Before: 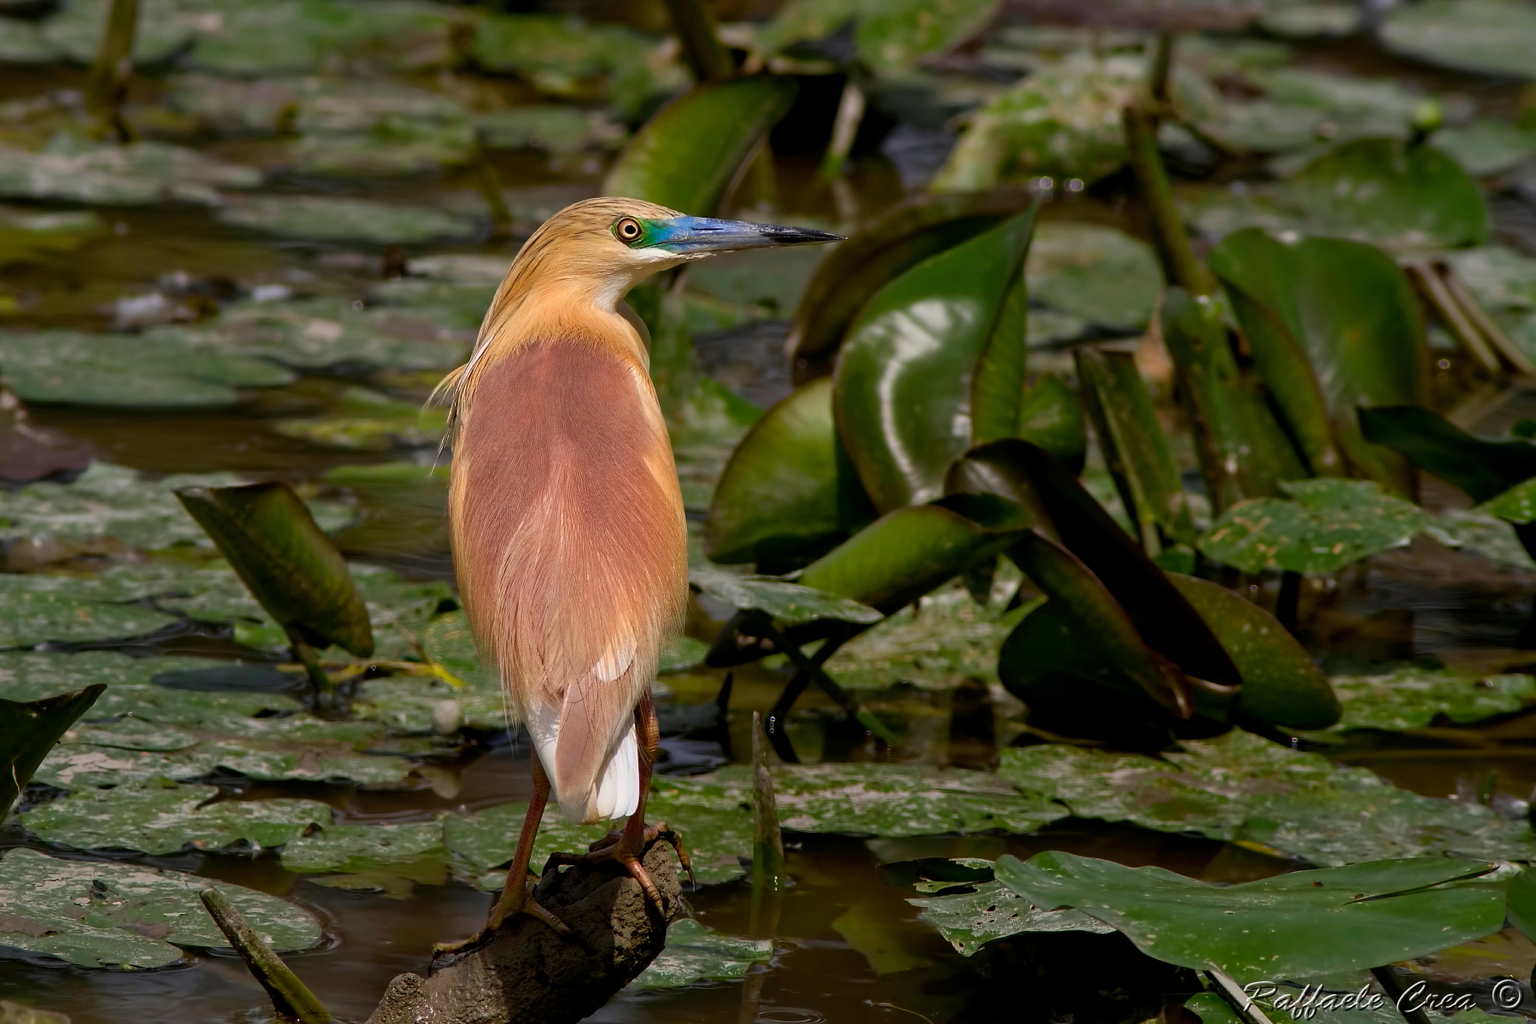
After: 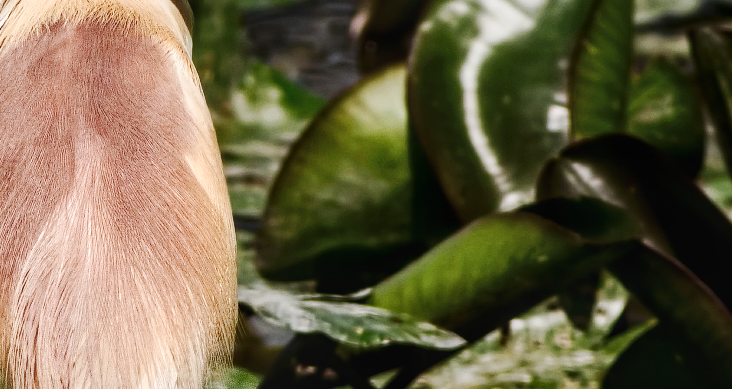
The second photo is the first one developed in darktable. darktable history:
crop: left 31.648%, top 31.735%, right 27.677%, bottom 35.832%
local contrast: on, module defaults
tone curve: curves: ch0 [(0, 0.026) (0.146, 0.158) (0.272, 0.34) (0.453, 0.627) (0.687, 0.829) (1, 1)], preserve colors none
sharpen: radius 5.33, amount 0.314, threshold 26.41
contrast brightness saturation: contrast 0.249, saturation -0.311
